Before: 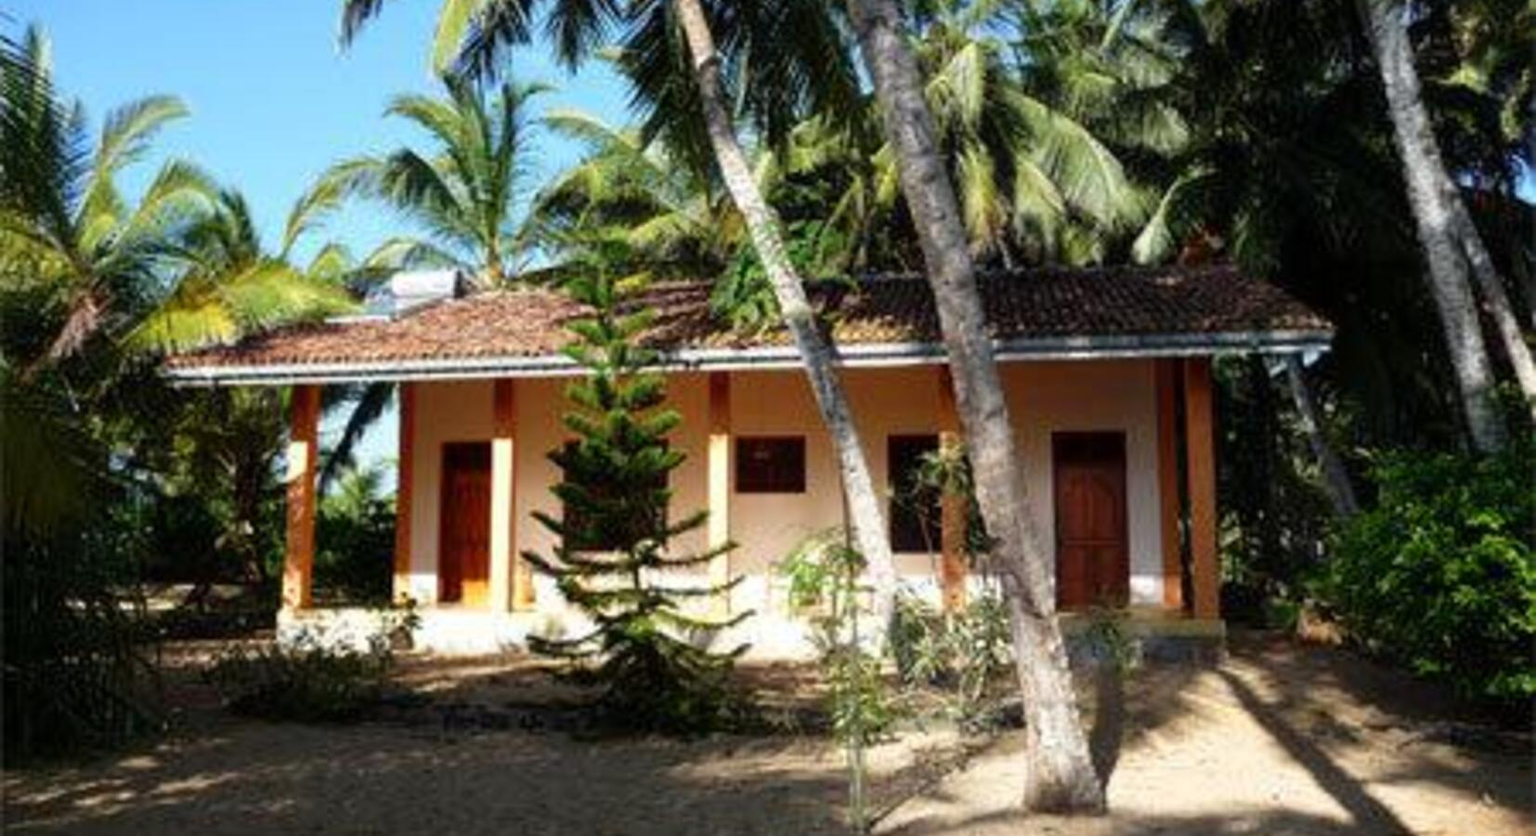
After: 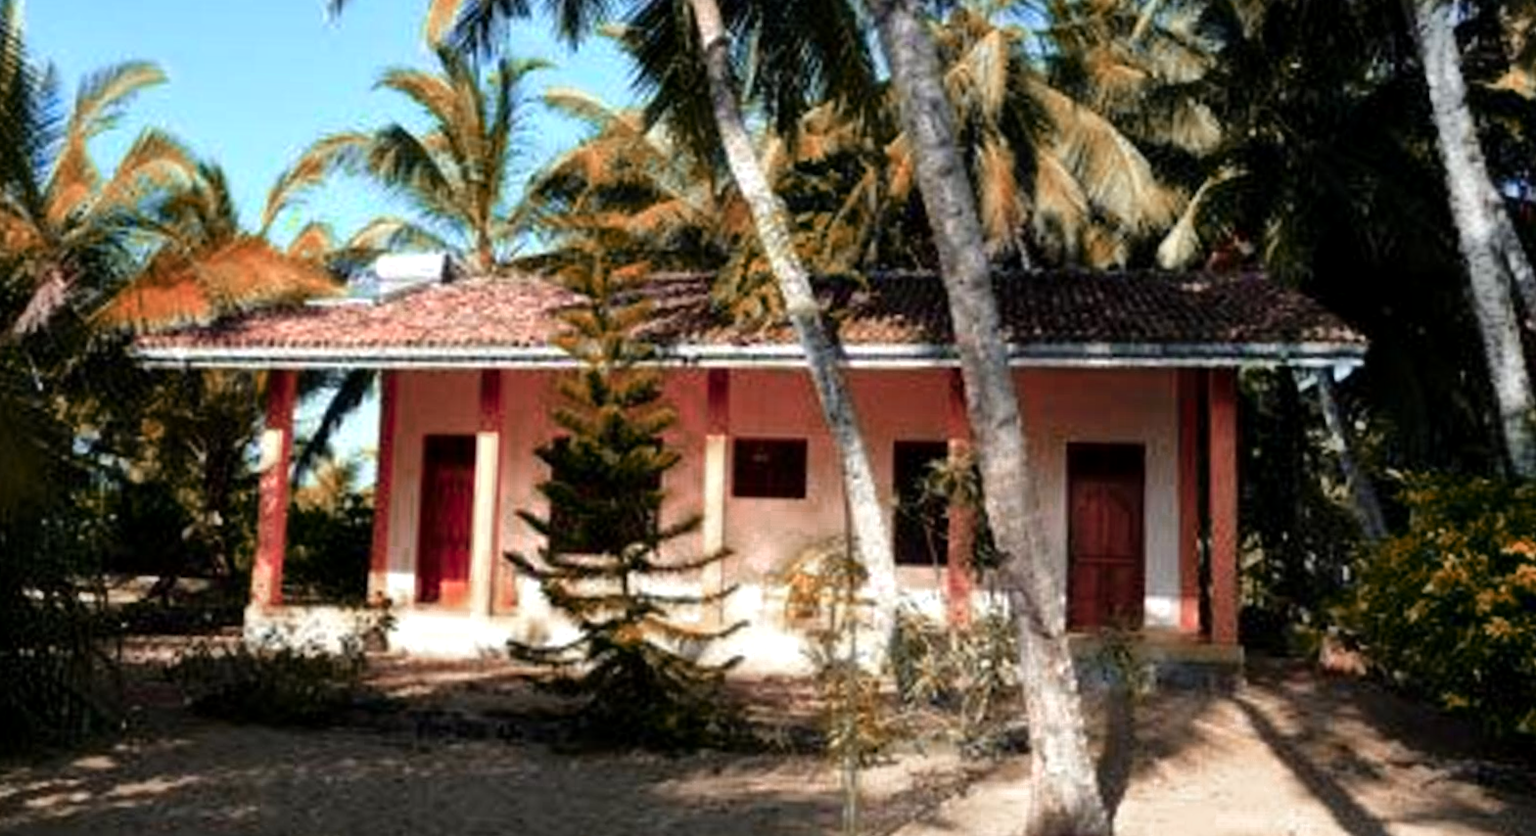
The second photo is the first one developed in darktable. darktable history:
exposure: black level correction 0.002, exposure -0.199 EV, compensate exposure bias true, compensate highlight preservation false
shadows and highlights: shadows 36.61, highlights -27.43, soften with gaussian
tone equalizer: -8 EV -0.425 EV, -7 EV -0.369 EV, -6 EV -0.355 EV, -5 EV -0.25 EV, -3 EV 0.236 EV, -2 EV 0.34 EV, -1 EV 0.41 EV, +0 EV 0.44 EV
crop and rotate: angle -1.69°
color zones: curves: ch0 [(0.006, 0.385) (0.143, 0.563) (0.243, 0.321) (0.352, 0.464) (0.516, 0.456) (0.625, 0.5) (0.75, 0.5) (0.875, 0.5)]; ch1 [(0, 0.5) (0.134, 0.504) (0.246, 0.463) (0.421, 0.515) (0.5, 0.56) (0.625, 0.5) (0.75, 0.5) (0.875, 0.5)]; ch2 [(0, 0.5) (0.131, 0.426) (0.307, 0.289) (0.38, 0.188) (0.513, 0.216) (0.625, 0.548) (0.75, 0.468) (0.838, 0.396) (0.971, 0.311)]
